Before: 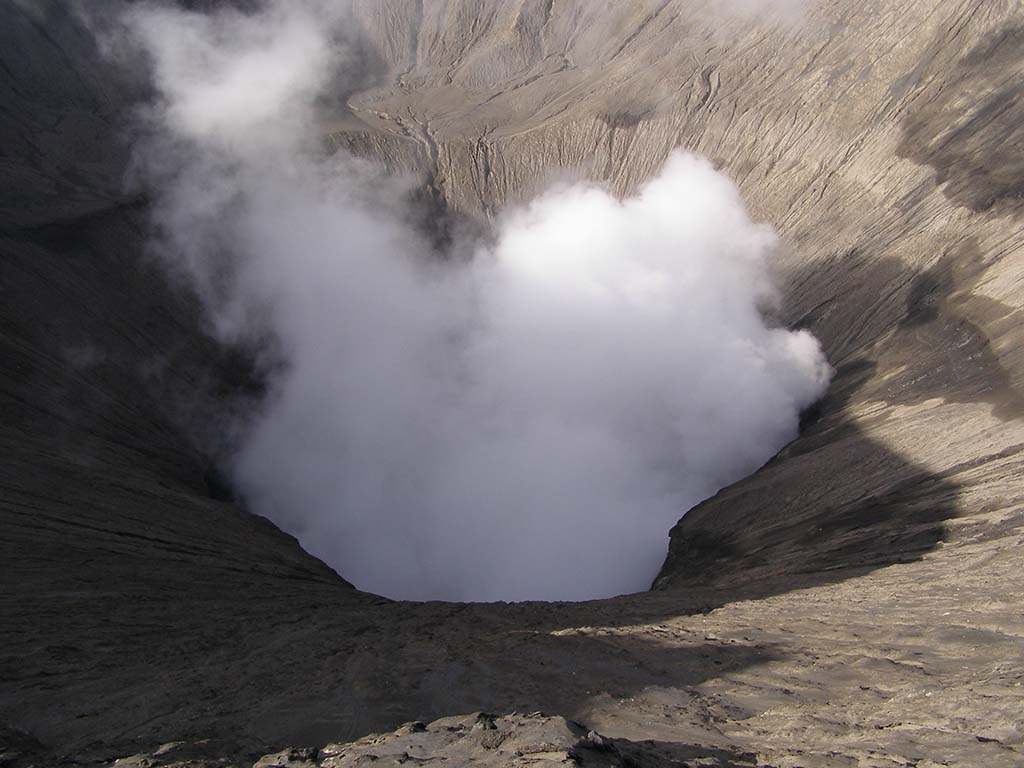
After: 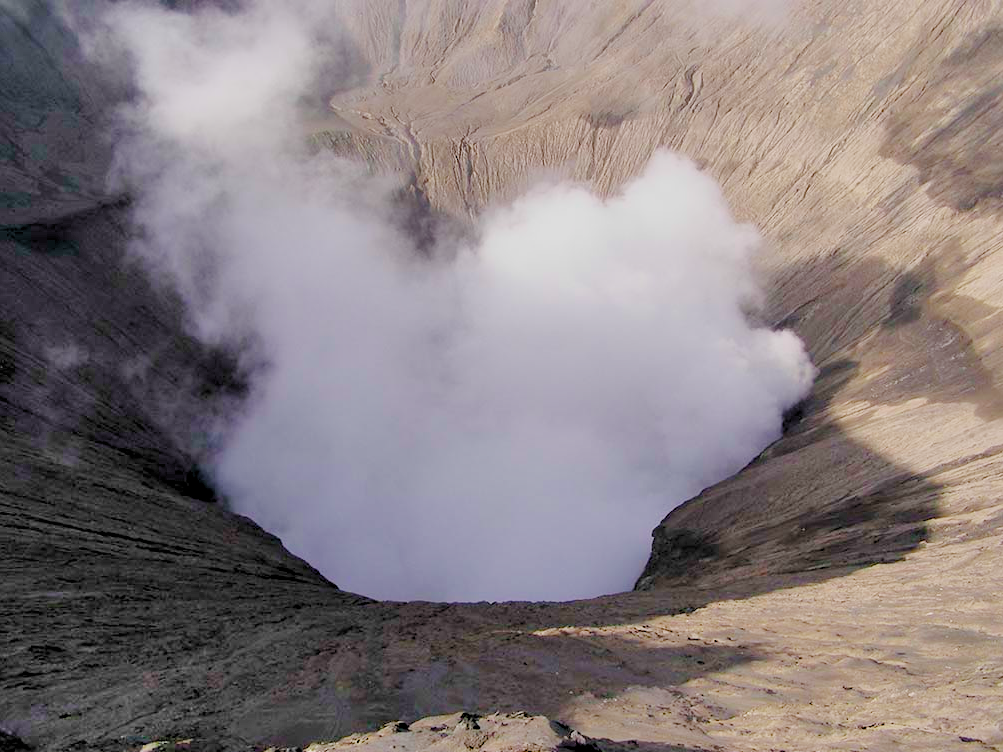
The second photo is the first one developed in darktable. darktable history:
filmic rgb: hardness 4.17, contrast 0.921
shadows and highlights: low approximation 0.01, soften with gaussian
crop: left 1.743%, right 0.268%, bottom 2.011%
tone curve: curves: ch0 [(0, 0) (0.183, 0.152) (0.571, 0.594) (1, 1)]; ch1 [(0, 0) (0.394, 0.307) (0.5, 0.5) (0.586, 0.597) (0.625, 0.647) (1, 1)]; ch2 [(0, 0) (0.5, 0.5) (0.604, 0.616) (1, 1)], color space Lab, independent channels, preserve colors none
color balance rgb: perceptual saturation grading › global saturation 20%, perceptual saturation grading › highlights -25%, perceptual saturation grading › shadows 50%
rgb levels: preserve colors sum RGB, levels [[0.038, 0.433, 0.934], [0, 0.5, 1], [0, 0.5, 1]]
exposure: exposure 0.766 EV, compensate highlight preservation false
white balance: emerald 1
